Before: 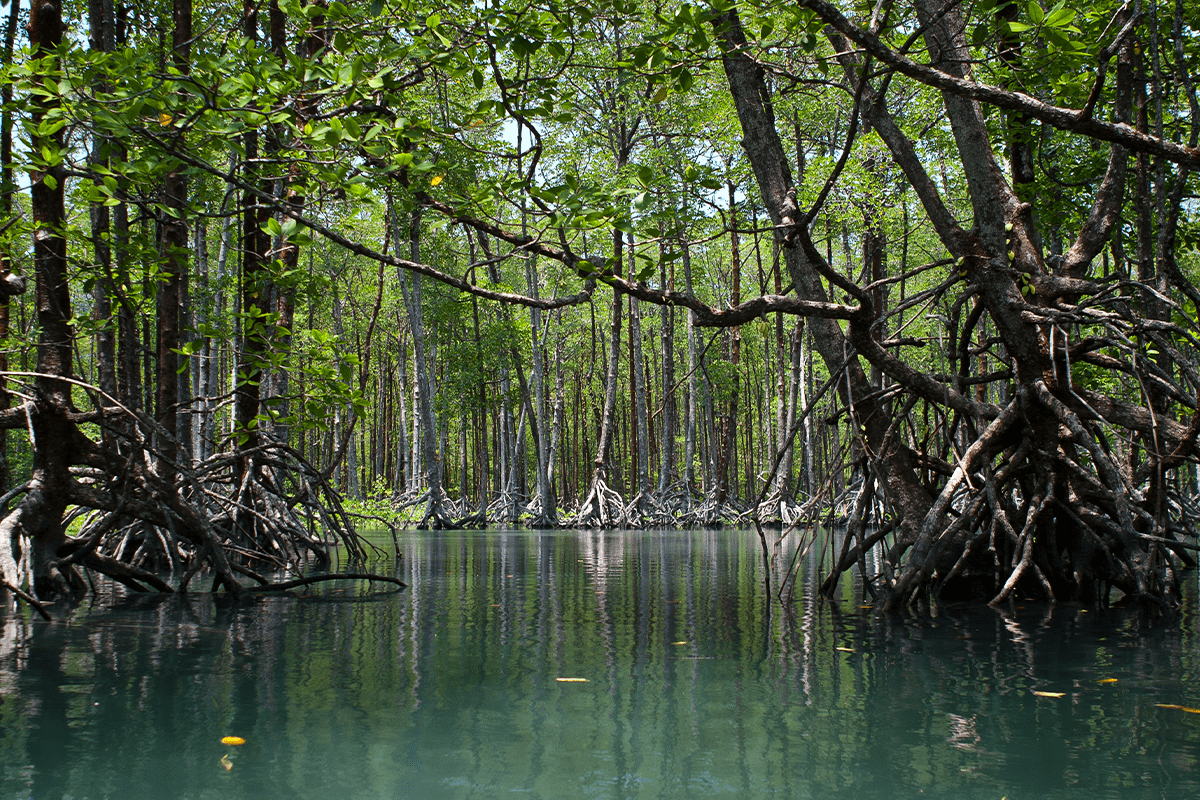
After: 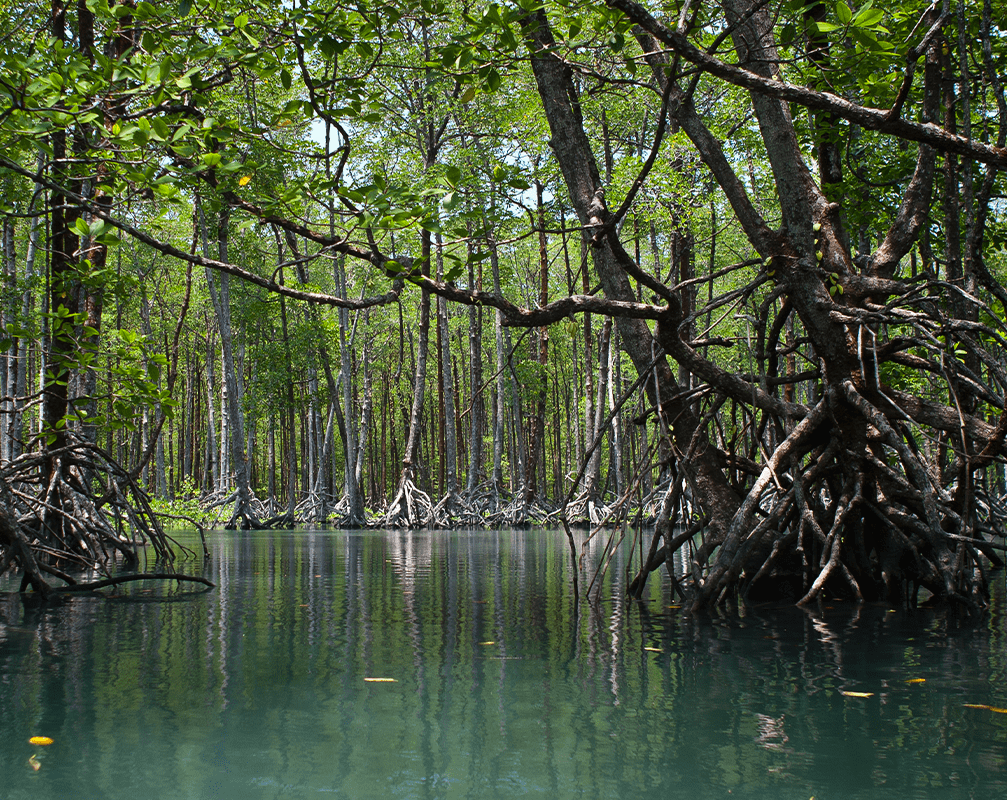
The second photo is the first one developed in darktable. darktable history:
crop: left 16.067%
local contrast: mode bilateral grid, contrast 99, coarseness 99, detail 89%, midtone range 0.2
